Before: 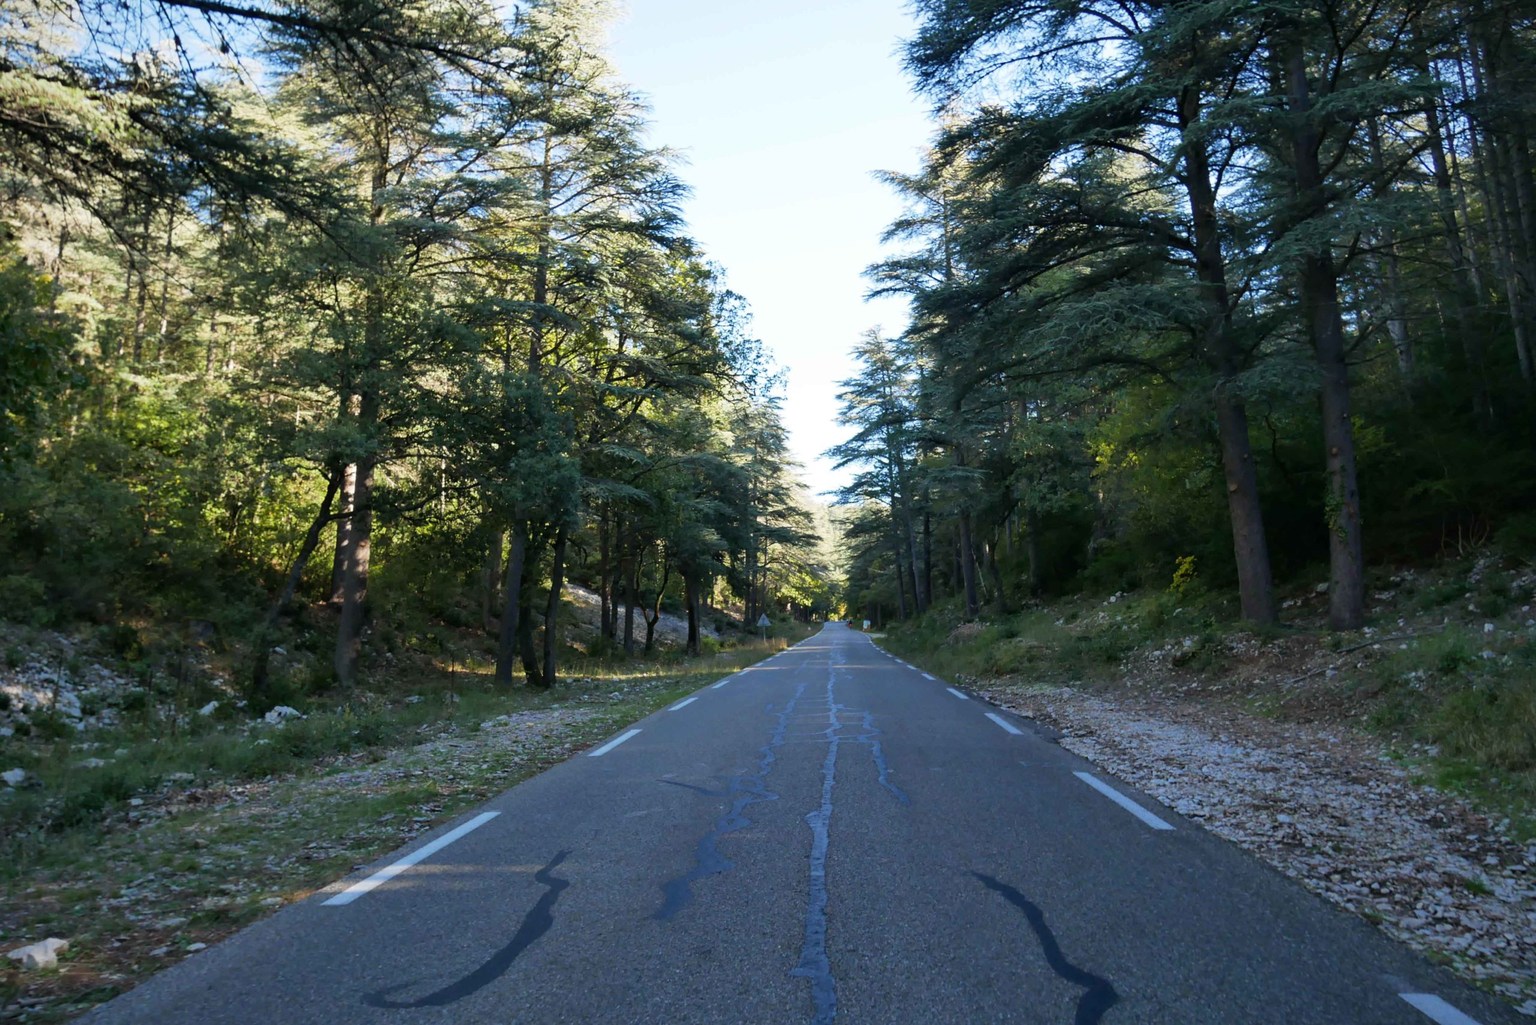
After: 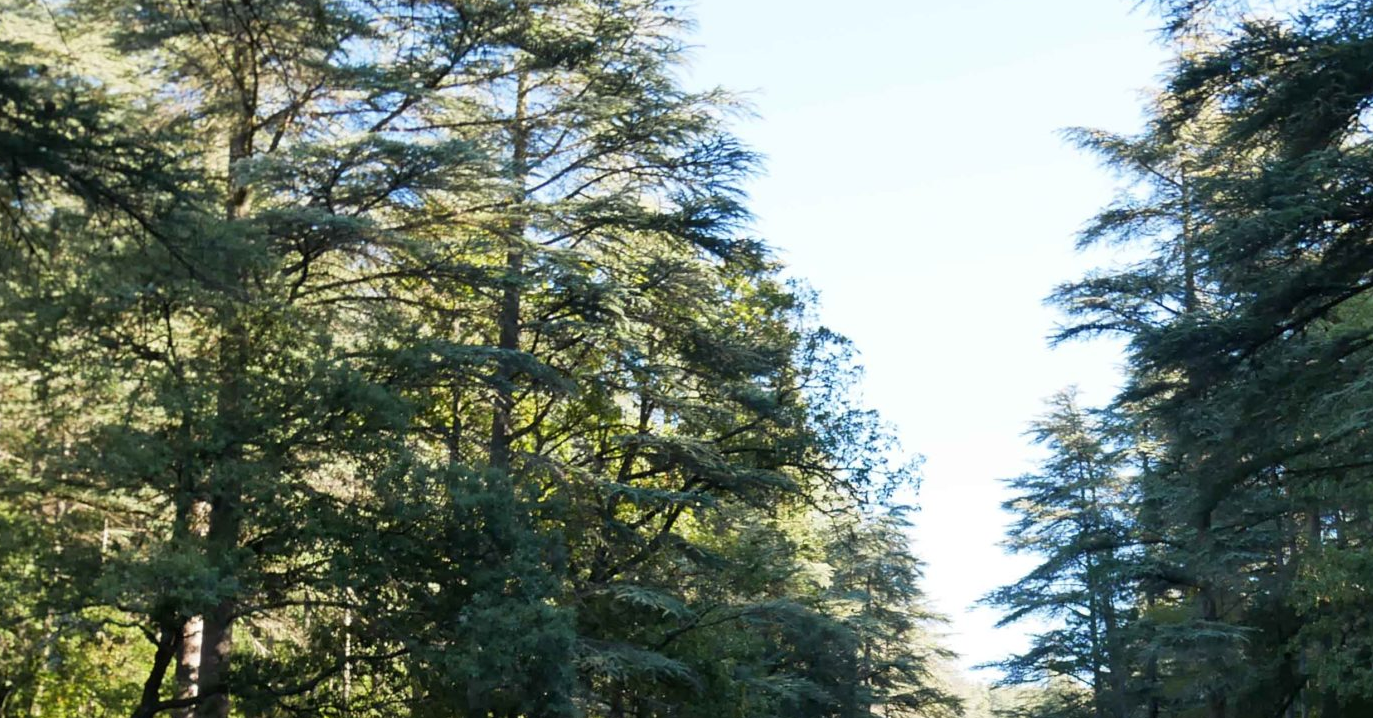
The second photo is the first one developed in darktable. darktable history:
crop: left 15.298%, top 9.169%, right 31.054%, bottom 48.757%
